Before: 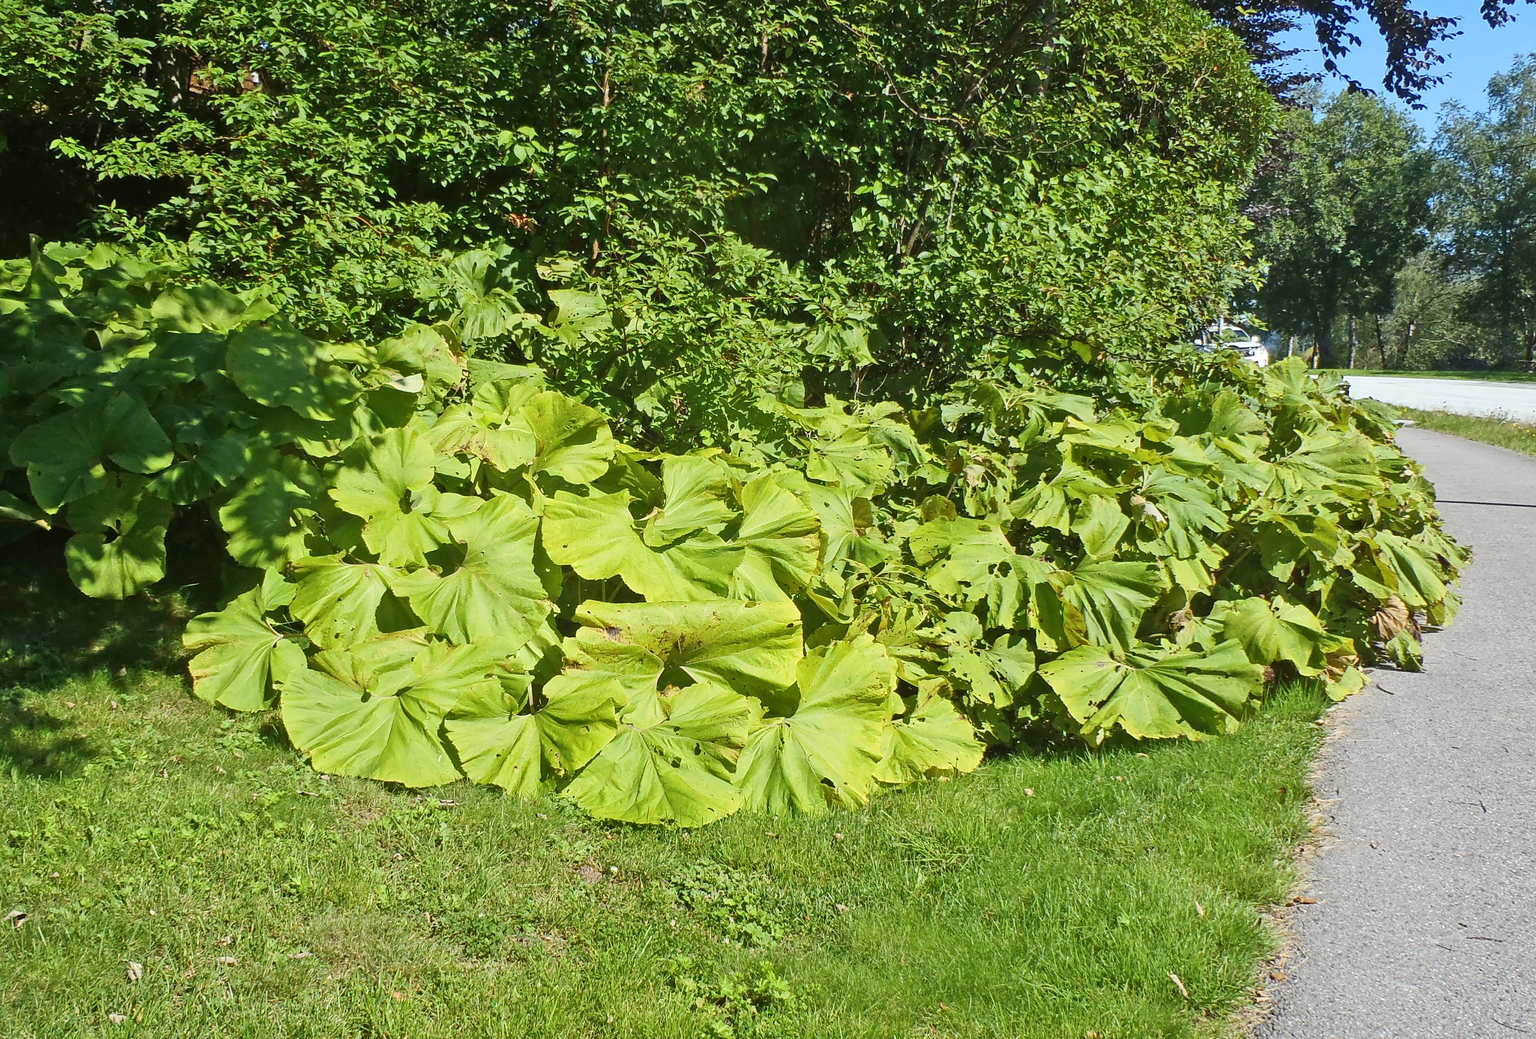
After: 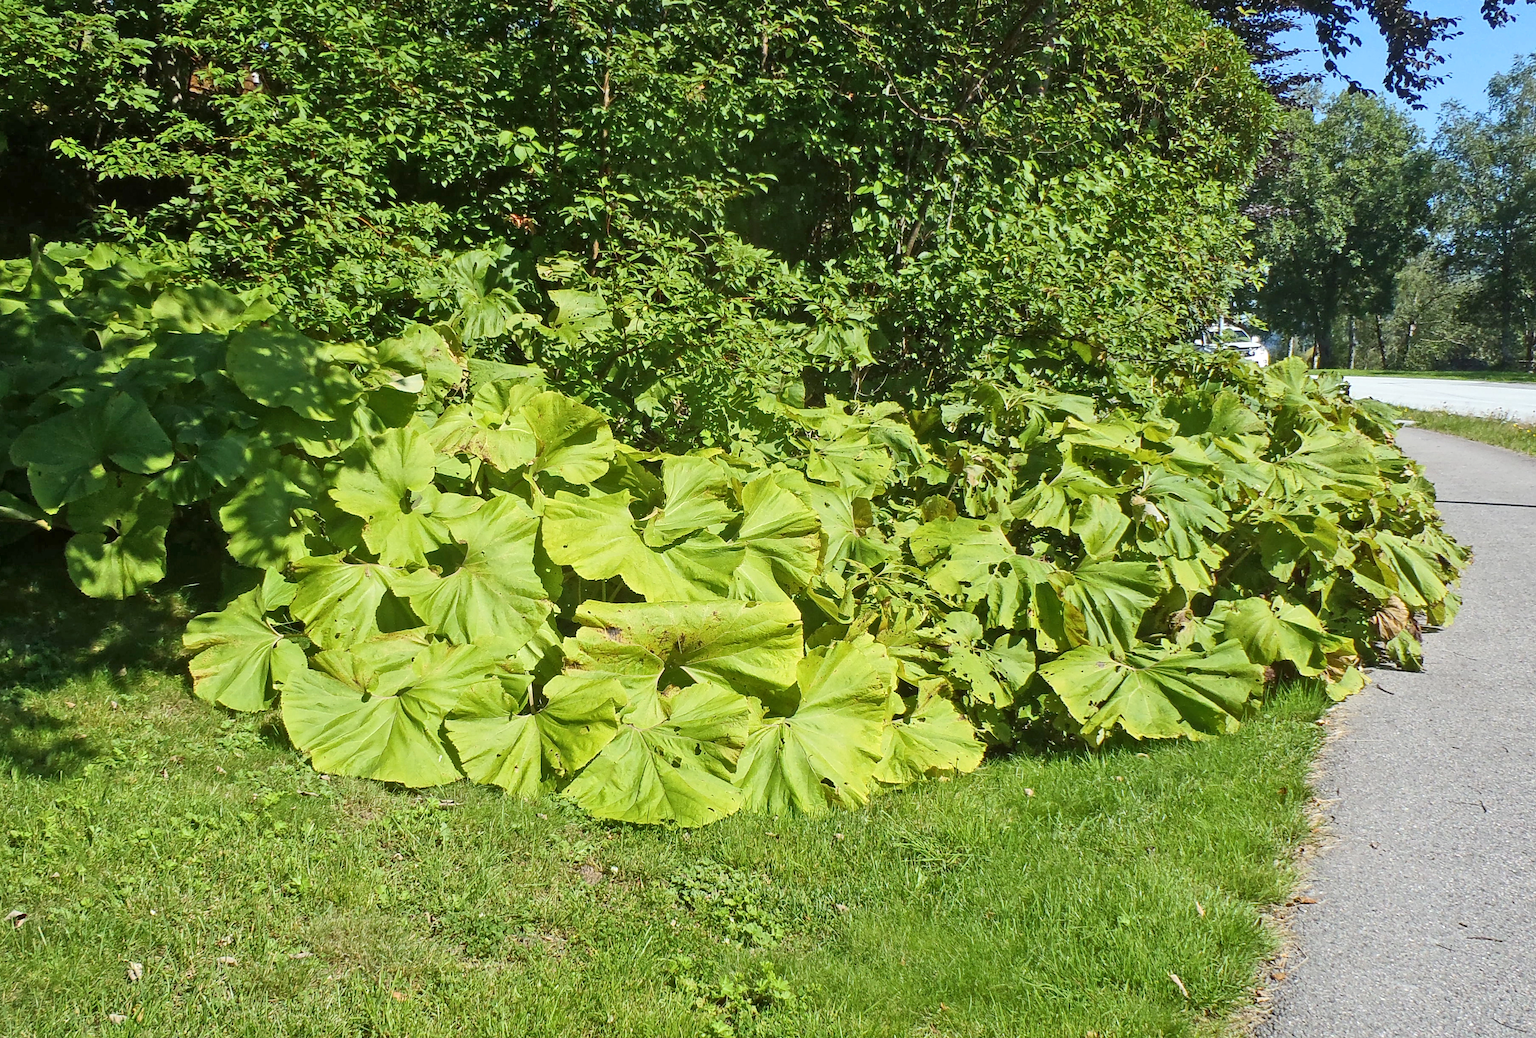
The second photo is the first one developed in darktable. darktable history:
local contrast: highlights 102%, shadows 97%, detail 120%, midtone range 0.2
